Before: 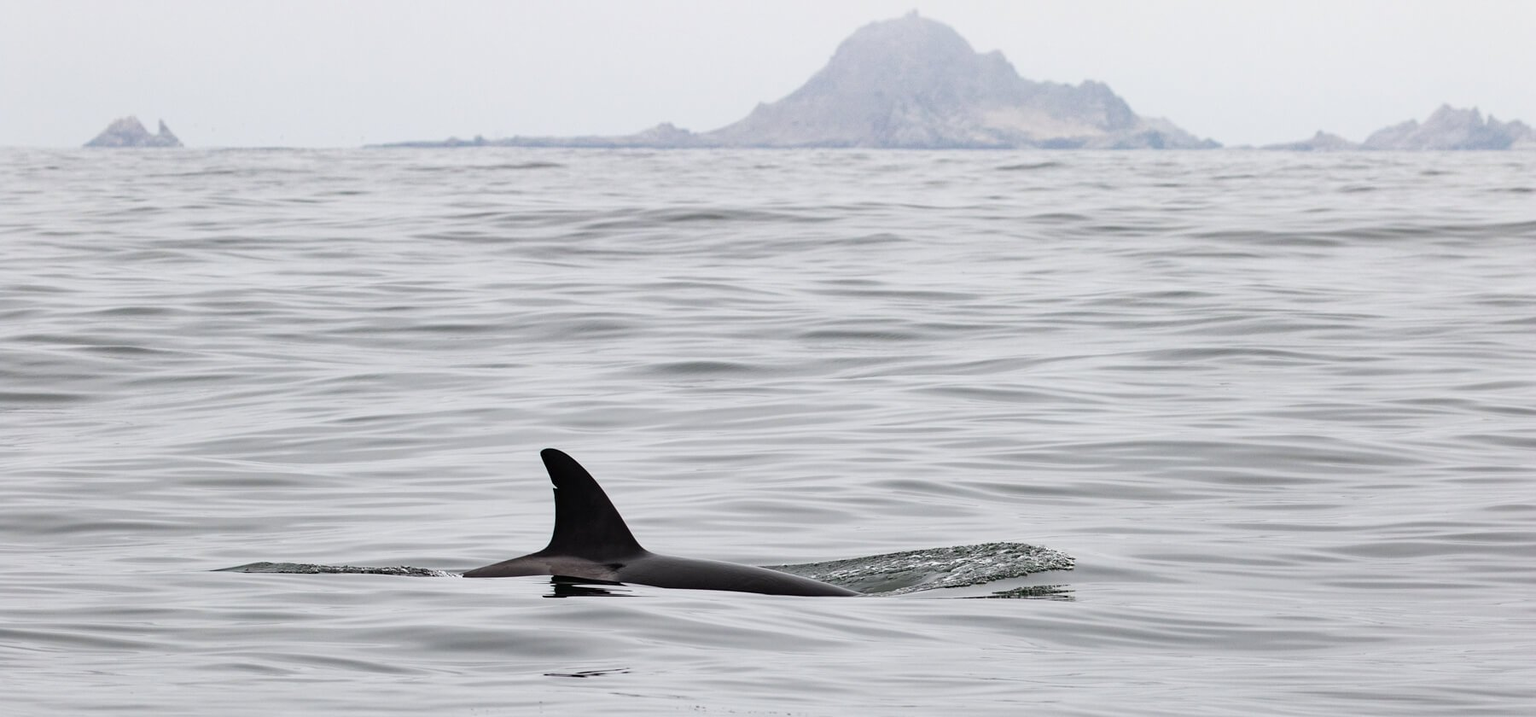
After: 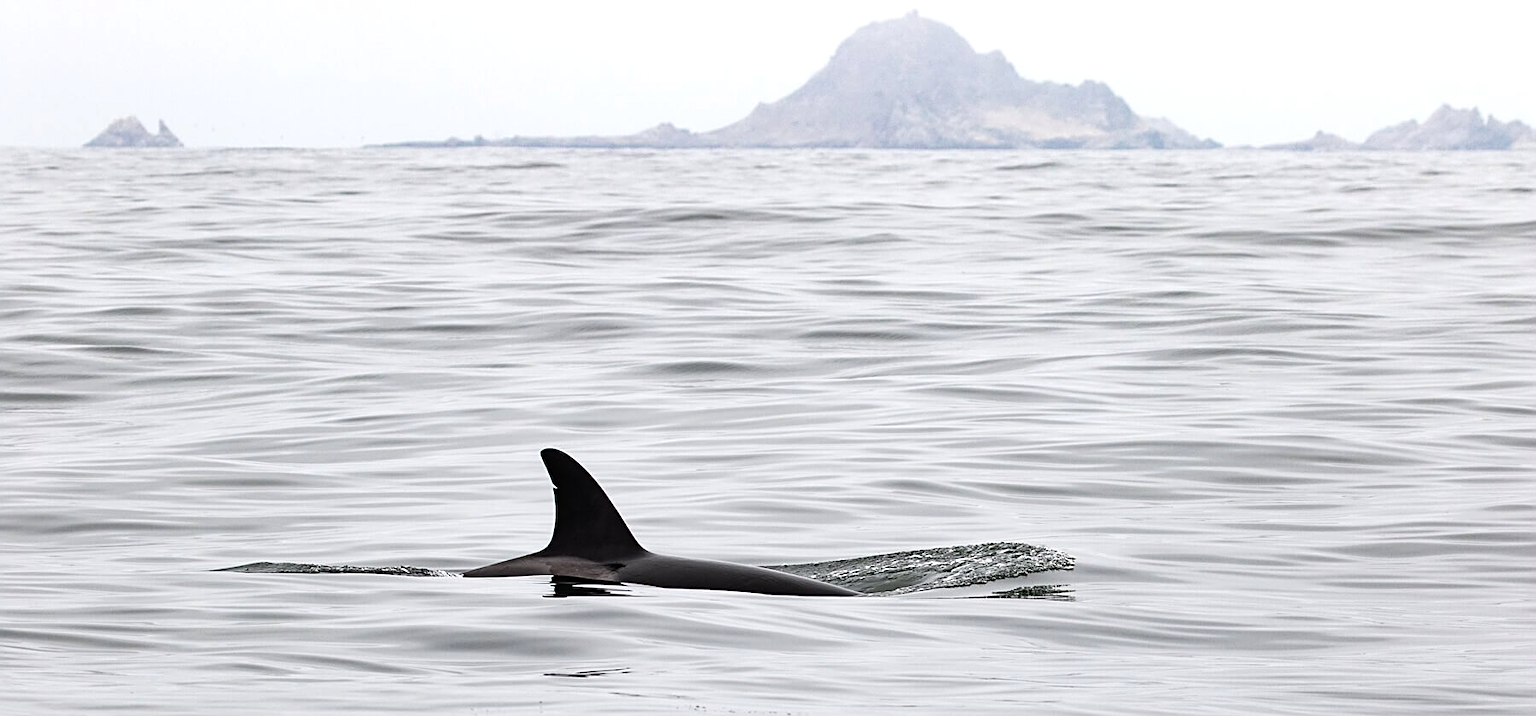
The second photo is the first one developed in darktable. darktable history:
sharpen: on, module defaults
tone equalizer: -8 EV -0.387 EV, -7 EV -0.422 EV, -6 EV -0.352 EV, -5 EV -0.188 EV, -3 EV 0.192 EV, -2 EV 0.36 EV, -1 EV 0.363 EV, +0 EV 0.401 EV, edges refinement/feathering 500, mask exposure compensation -1.57 EV, preserve details no
